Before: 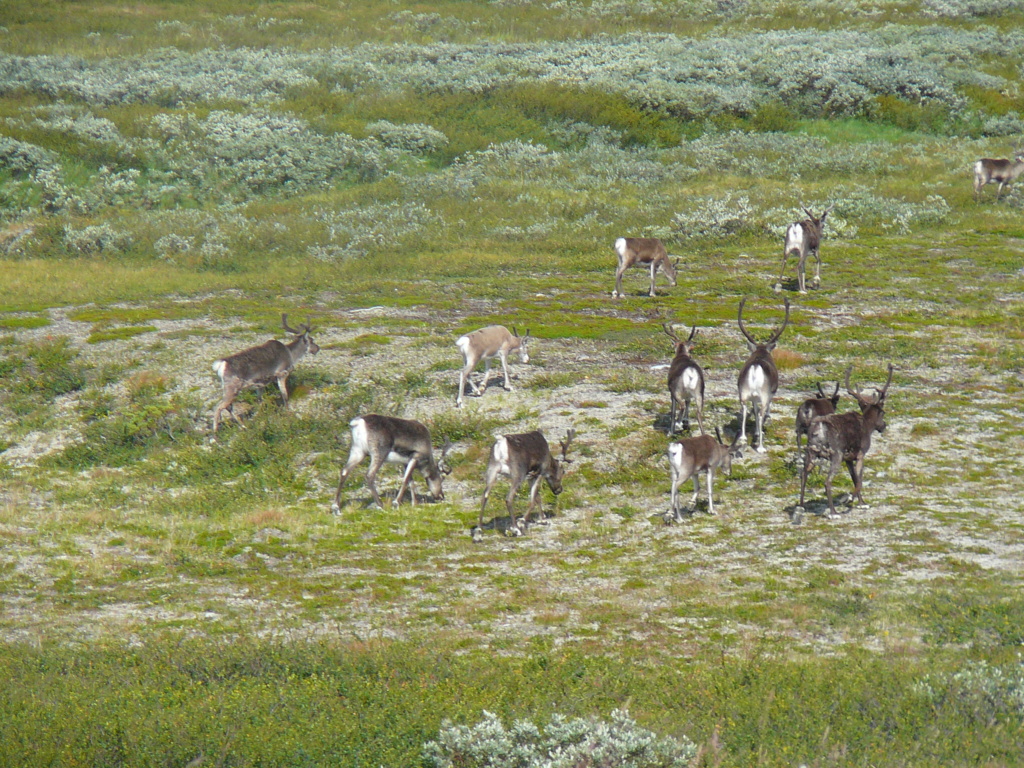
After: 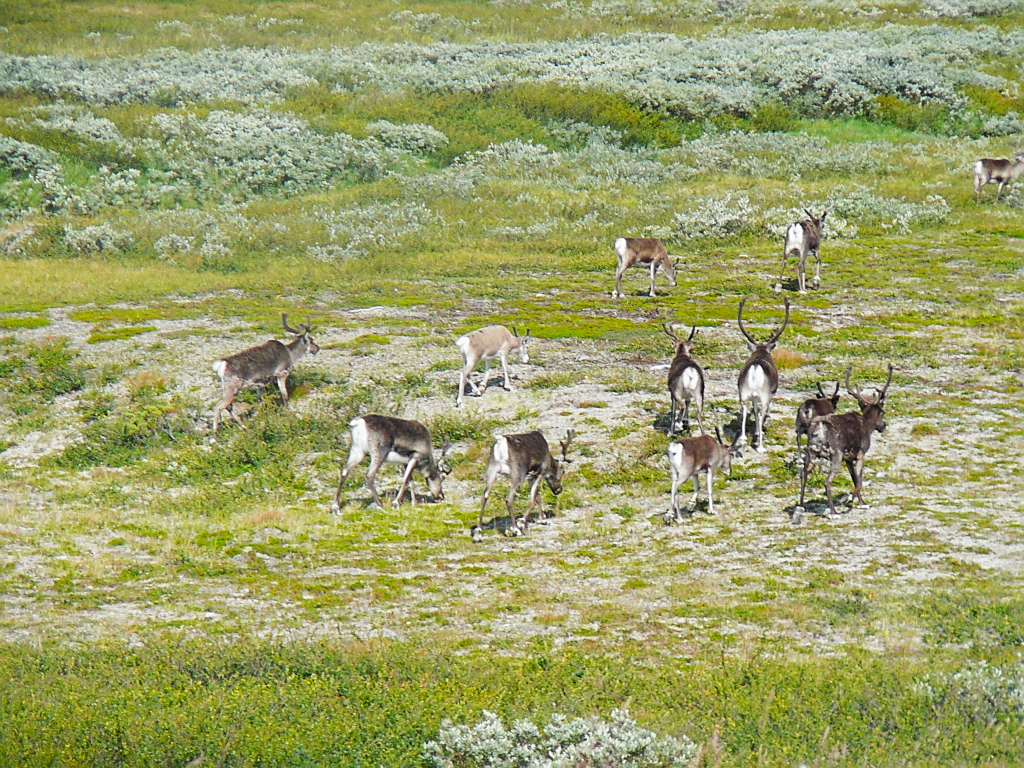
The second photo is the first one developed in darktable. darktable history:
sharpen: on, module defaults
tone curve: curves: ch0 [(0, 0) (0.078, 0.052) (0.236, 0.22) (0.427, 0.472) (0.508, 0.586) (0.654, 0.742) (0.793, 0.851) (0.994, 0.974)]; ch1 [(0, 0) (0.161, 0.092) (0.35, 0.33) (0.392, 0.392) (0.456, 0.456) (0.505, 0.502) (0.537, 0.518) (0.553, 0.534) (0.602, 0.579) (0.718, 0.718) (1, 1)]; ch2 [(0, 0) (0.346, 0.362) (0.411, 0.412) (0.502, 0.502) (0.531, 0.521) (0.586, 0.59) (0.621, 0.604) (1, 1)], preserve colors none
